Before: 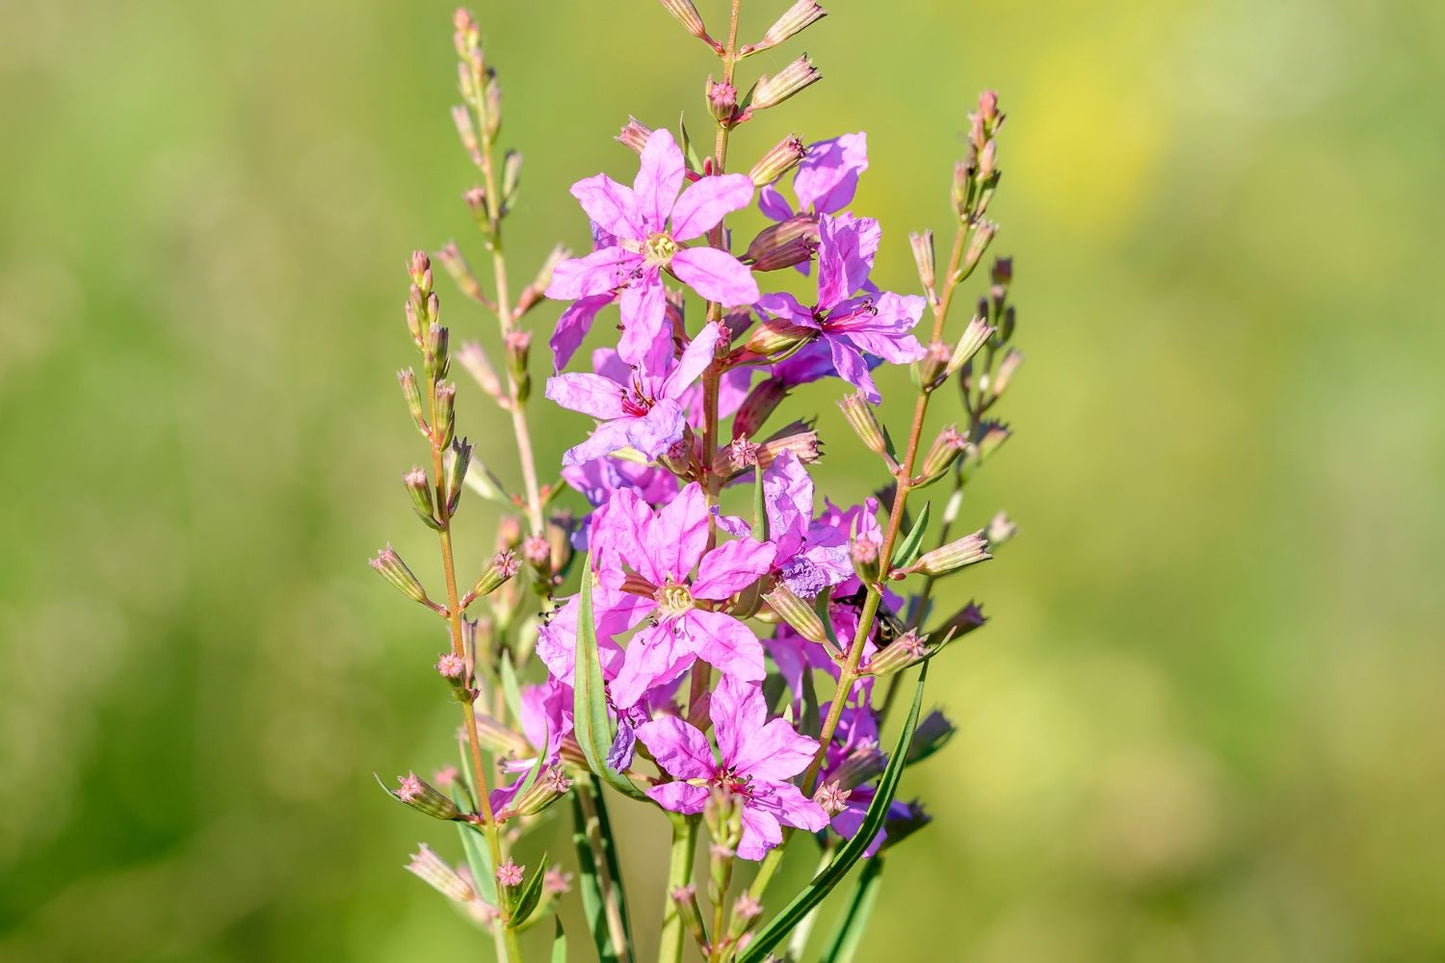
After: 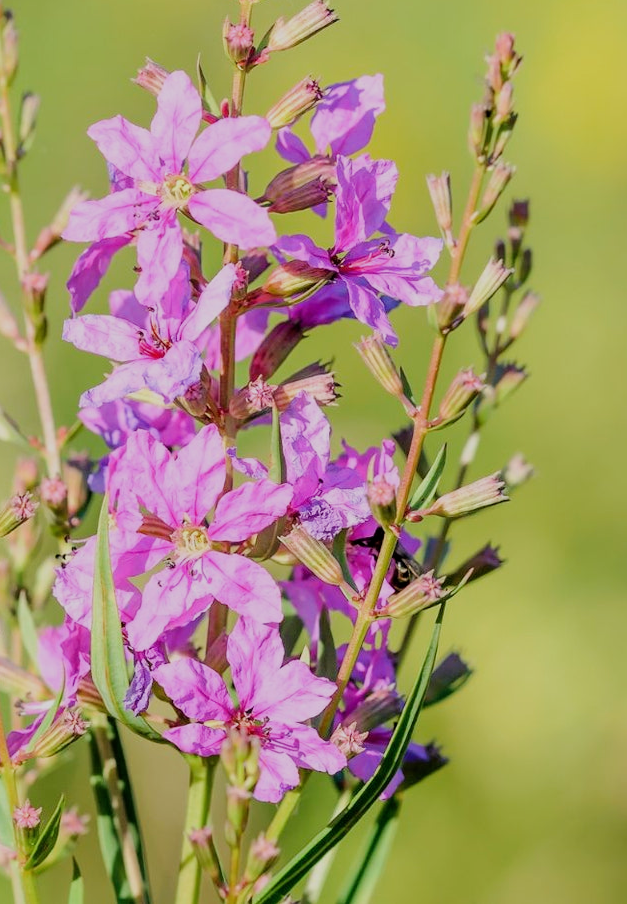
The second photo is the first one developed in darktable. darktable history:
filmic rgb: black relative exposure -7.65 EV, white relative exposure 4.56 EV, hardness 3.61
crop: left 33.452%, top 6.025%, right 23.155%
